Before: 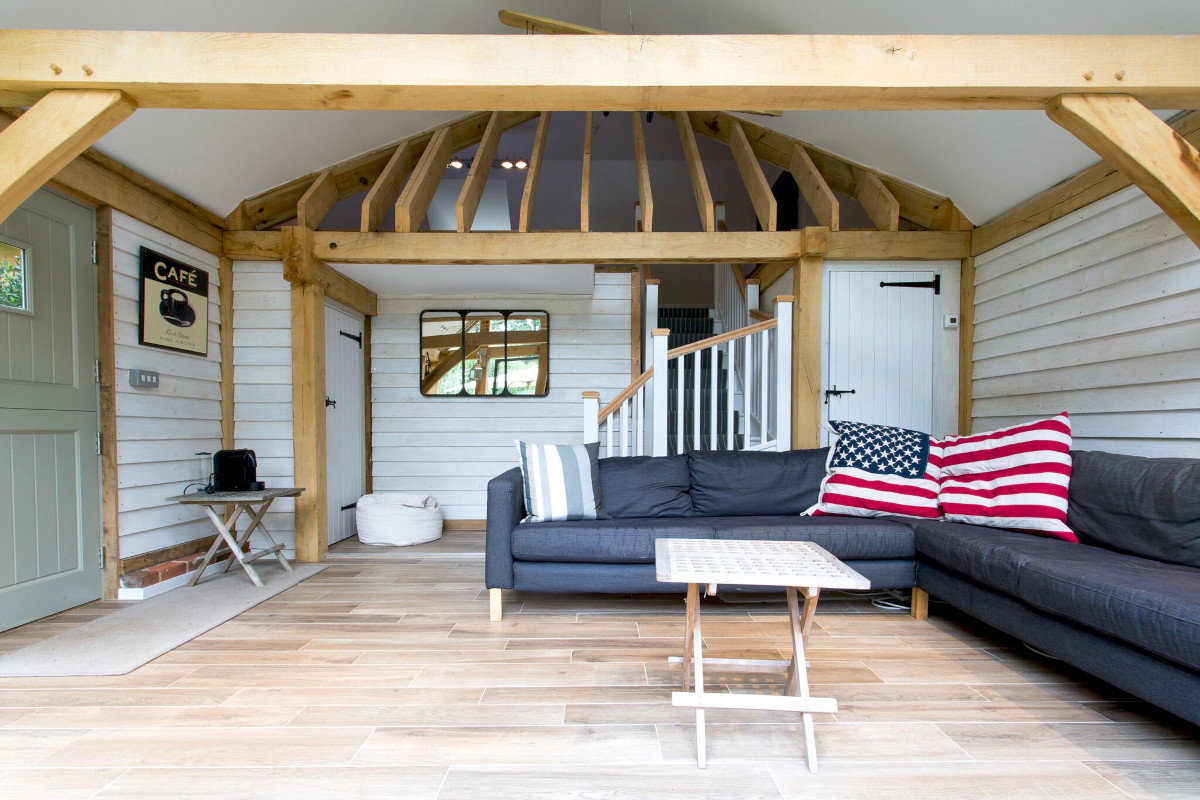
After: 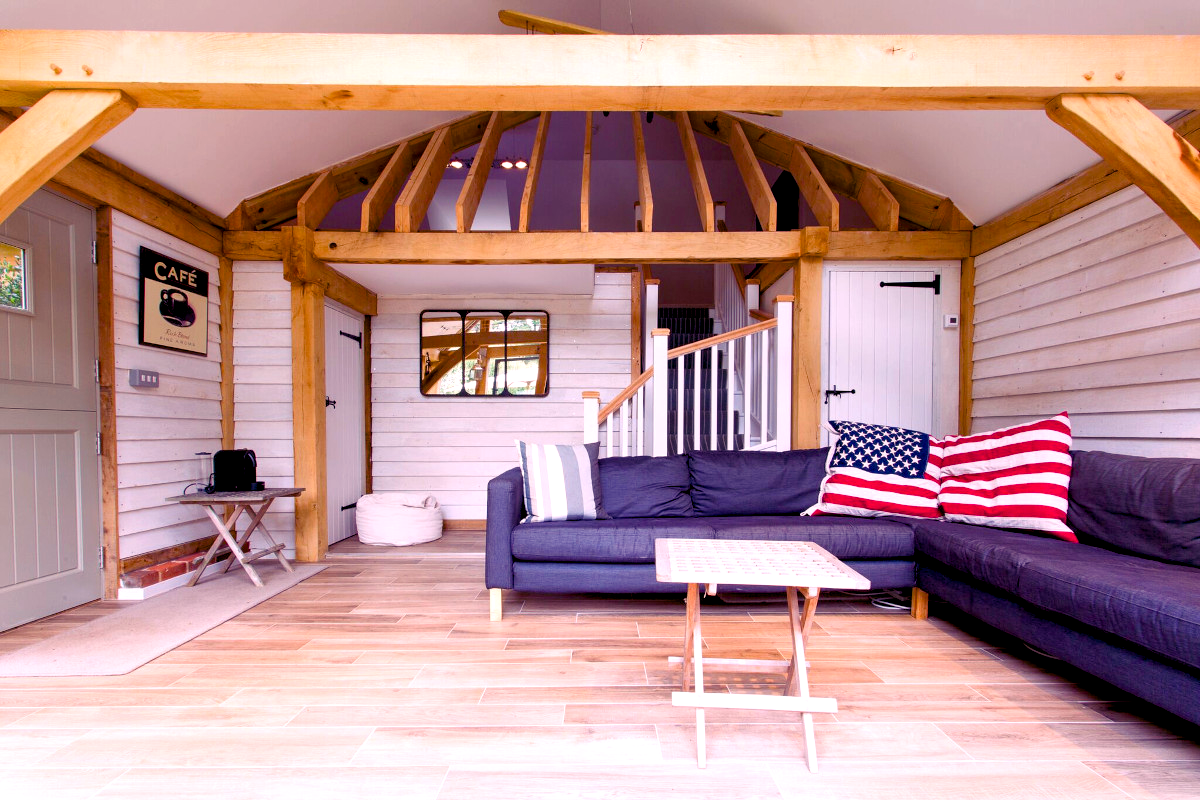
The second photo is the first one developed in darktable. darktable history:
color balance rgb: shadows lift › luminance -21.66%, shadows lift › chroma 8.98%, shadows lift › hue 283.37°, power › chroma 1.05%, power › hue 25.59°, highlights gain › luminance 6.08%, highlights gain › chroma 2.55%, highlights gain › hue 90°, global offset › luminance -0.87%, perceptual saturation grading › global saturation 25%, perceptual saturation grading › highlights -28.39%, perceptual saturation grading › shadows 33.98%
white balance: red 1.188, blue 1.11
vibrance: vibrance 20%
